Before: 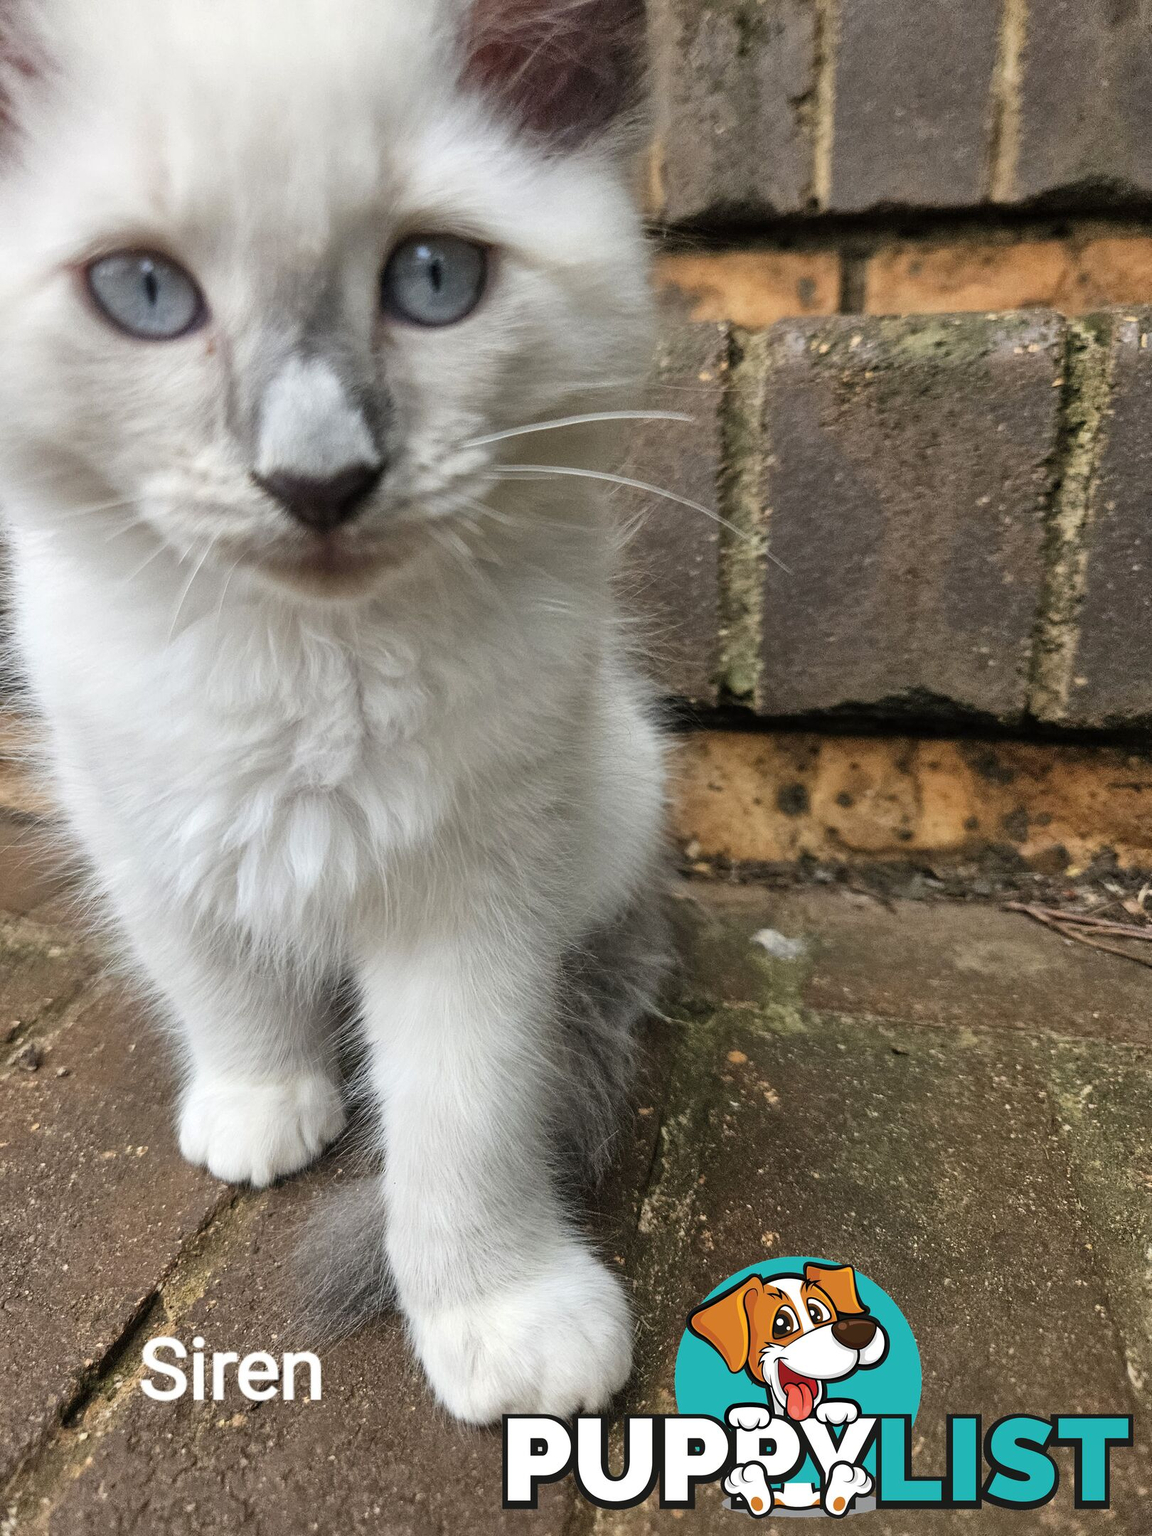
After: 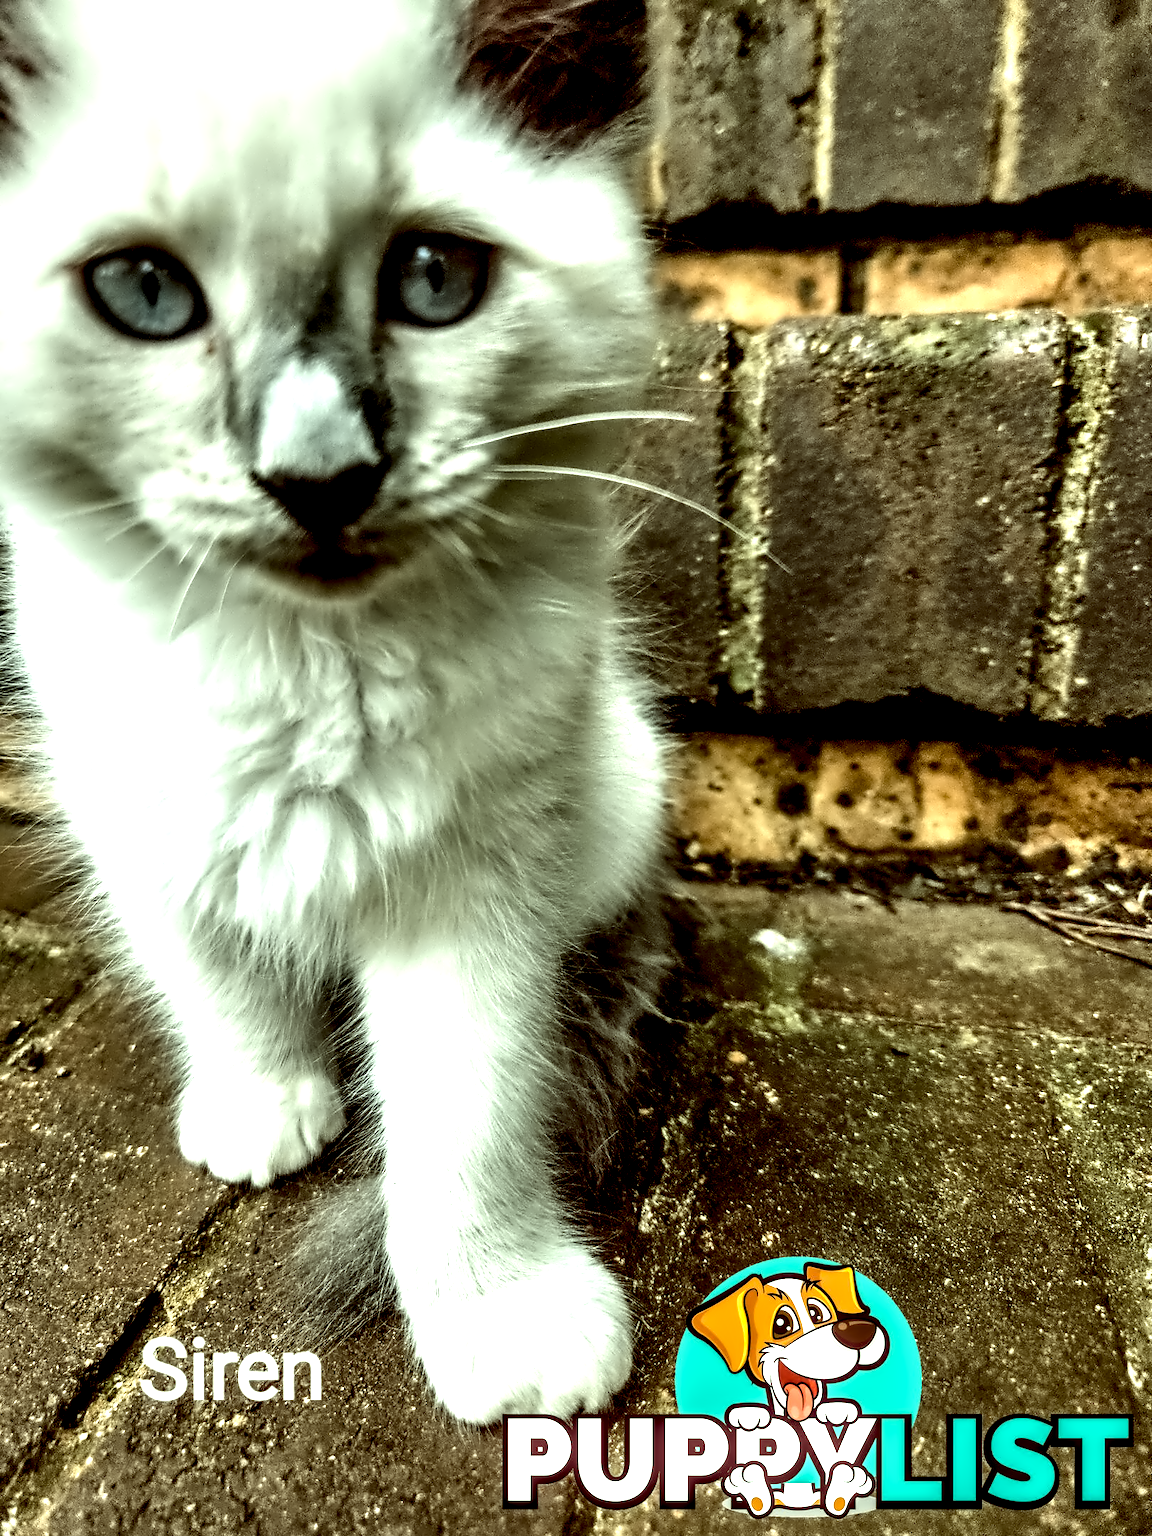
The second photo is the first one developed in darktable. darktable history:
local contrast: highlights 115%, shadows 42%, detail 293%
contrast equalizer: octaves 7, y [[0.5 ×6], [0.5 ×6], [0.5 ×6], [0, 0.033, 0.067, 0.1, 0.133, 0.167], [0, 0.05, 0.1, 0.15, 0.2, 0.25]]
color balance: lift [1, 1.015, 0.987, 0.985], gamma [1, 0.959, 1.042, 0.958], gain [0.927, 0.938, 1.072, 0.928], contrast 1.5%
